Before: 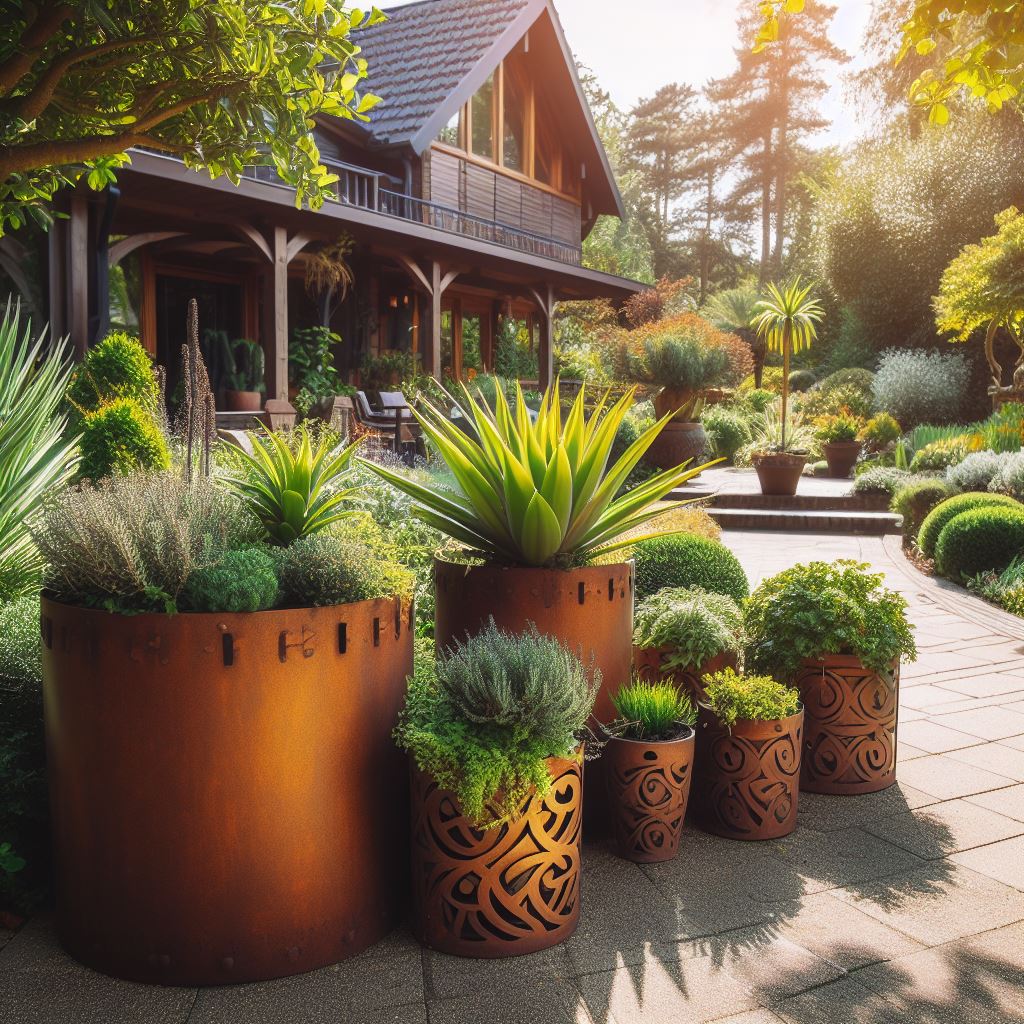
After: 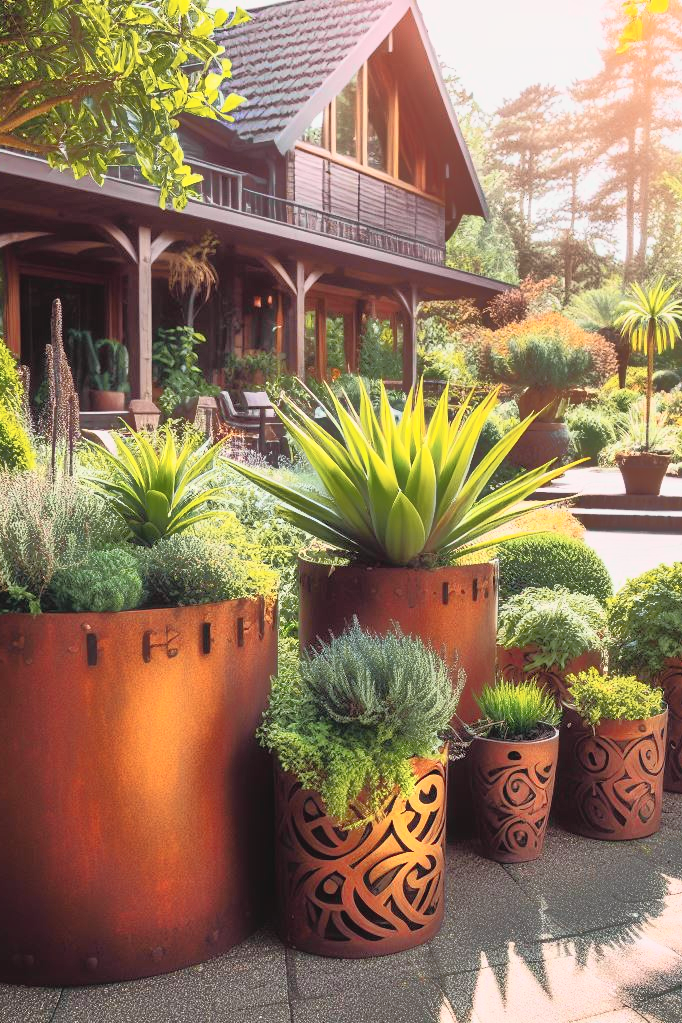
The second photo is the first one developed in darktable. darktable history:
tone curve: curves: ch0 [(0, 0.026) (0.172, 0.194) (0.398, 0.437) (0.469, 0.544) (0.612, 0.741) (0.845, 0.926) (1, 0.968)]; ch1 [(0, 0) (0.437, 0.453) (0.472, 0.467) (0.502, 0.502) (0.531, 0.546) (0.574, 0.583) (0.617, 0.64) (0.699, 0.749) (0.859, 0.919) (1, 1)]; ch2 [(0, 0) (0.33, 0.301) (0.421, 0.443) (0.476, 0.502) (0.511, 0.504) (0.553, 0.553) (0.595, 0.586) (0.664, 0.664) (1, 1)], color space Lab, independent channels, preserve colors none
tone equalizer: -8 EV -0.528 EV, -7 EV -0.319 EV, -6 EV -0.083 EV, -5 EV 0.413 EV, -4 EV 0.985 EV, -3 EV 0.791 EV, -2 EV -0.01 EV, -1 EV 0.14 EV, +0 EV -0.012 EV, smoothing 1
crop and rotate: left 13.342%, right 19.991%
